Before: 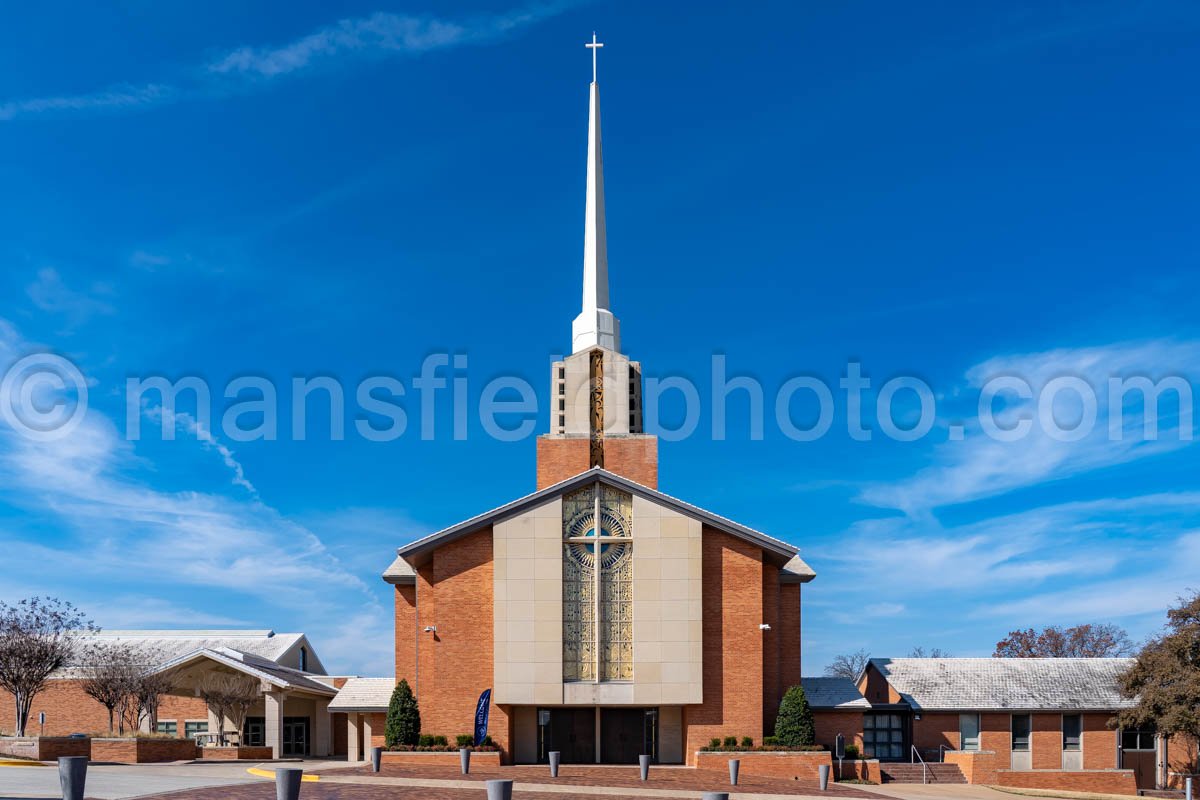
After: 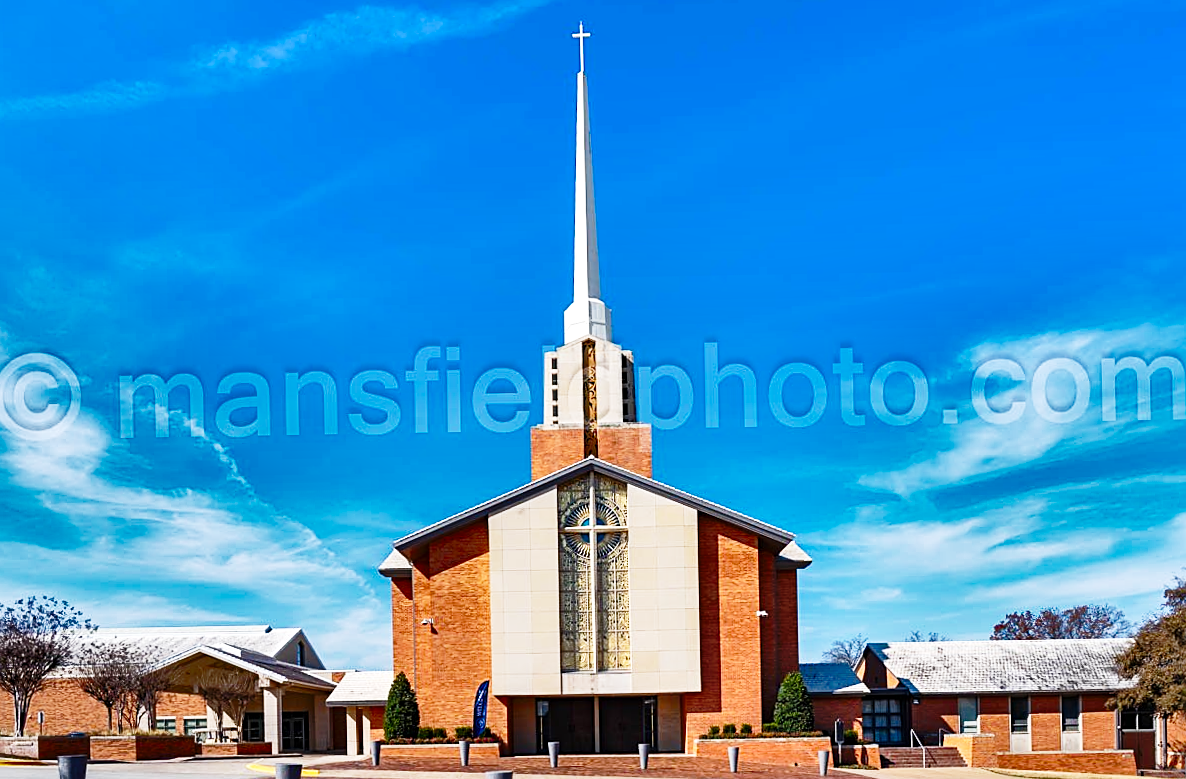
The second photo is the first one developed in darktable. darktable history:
exposure: exposure 0.217 EV, compensate highlight preservation false
contrast brightness saturation: saturation 0.18
rotate and perspective: rotation -1°, crop left 0.011, crop right 0.989, crop top 0.025, crop bottom 0.975
sharpen: on, module defaults
base curve: curves: ch0 [(0, 0) (0.028, 0.03) (0.121, 0.232) (0.46, 0.748) (0.859, 0.968) (1, 1)], preserve colors none
shadows and highlights: shadows 24.5, highlights -78.15, soften with gaussian
